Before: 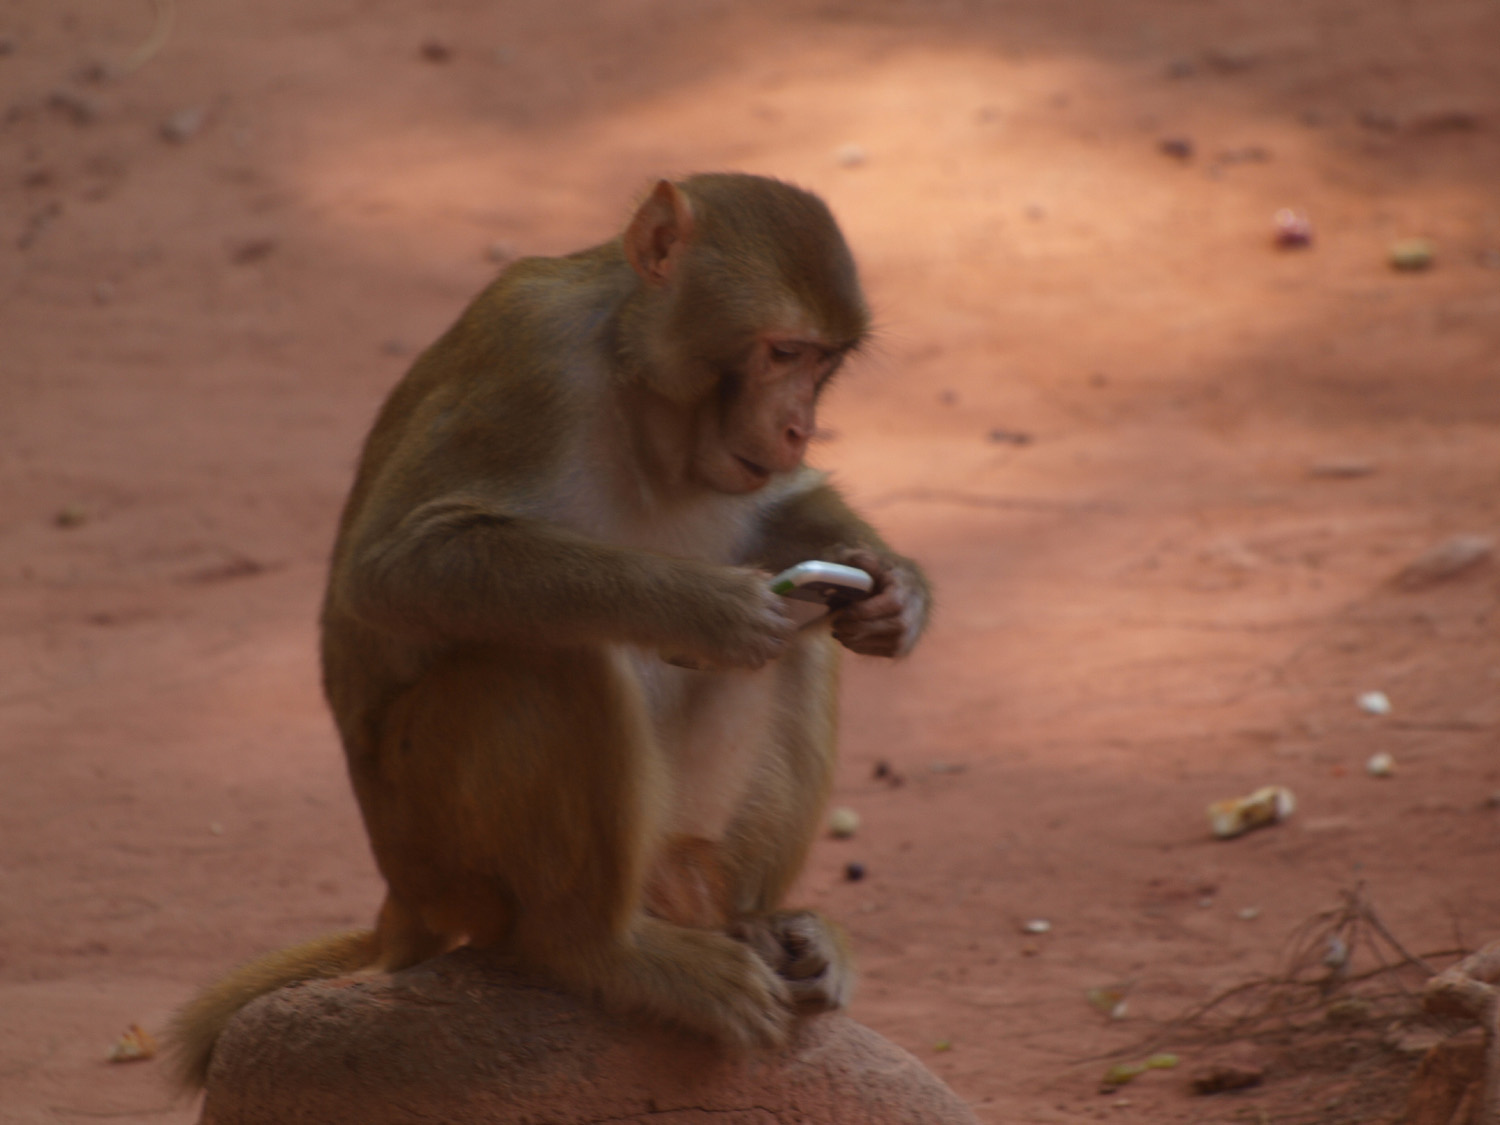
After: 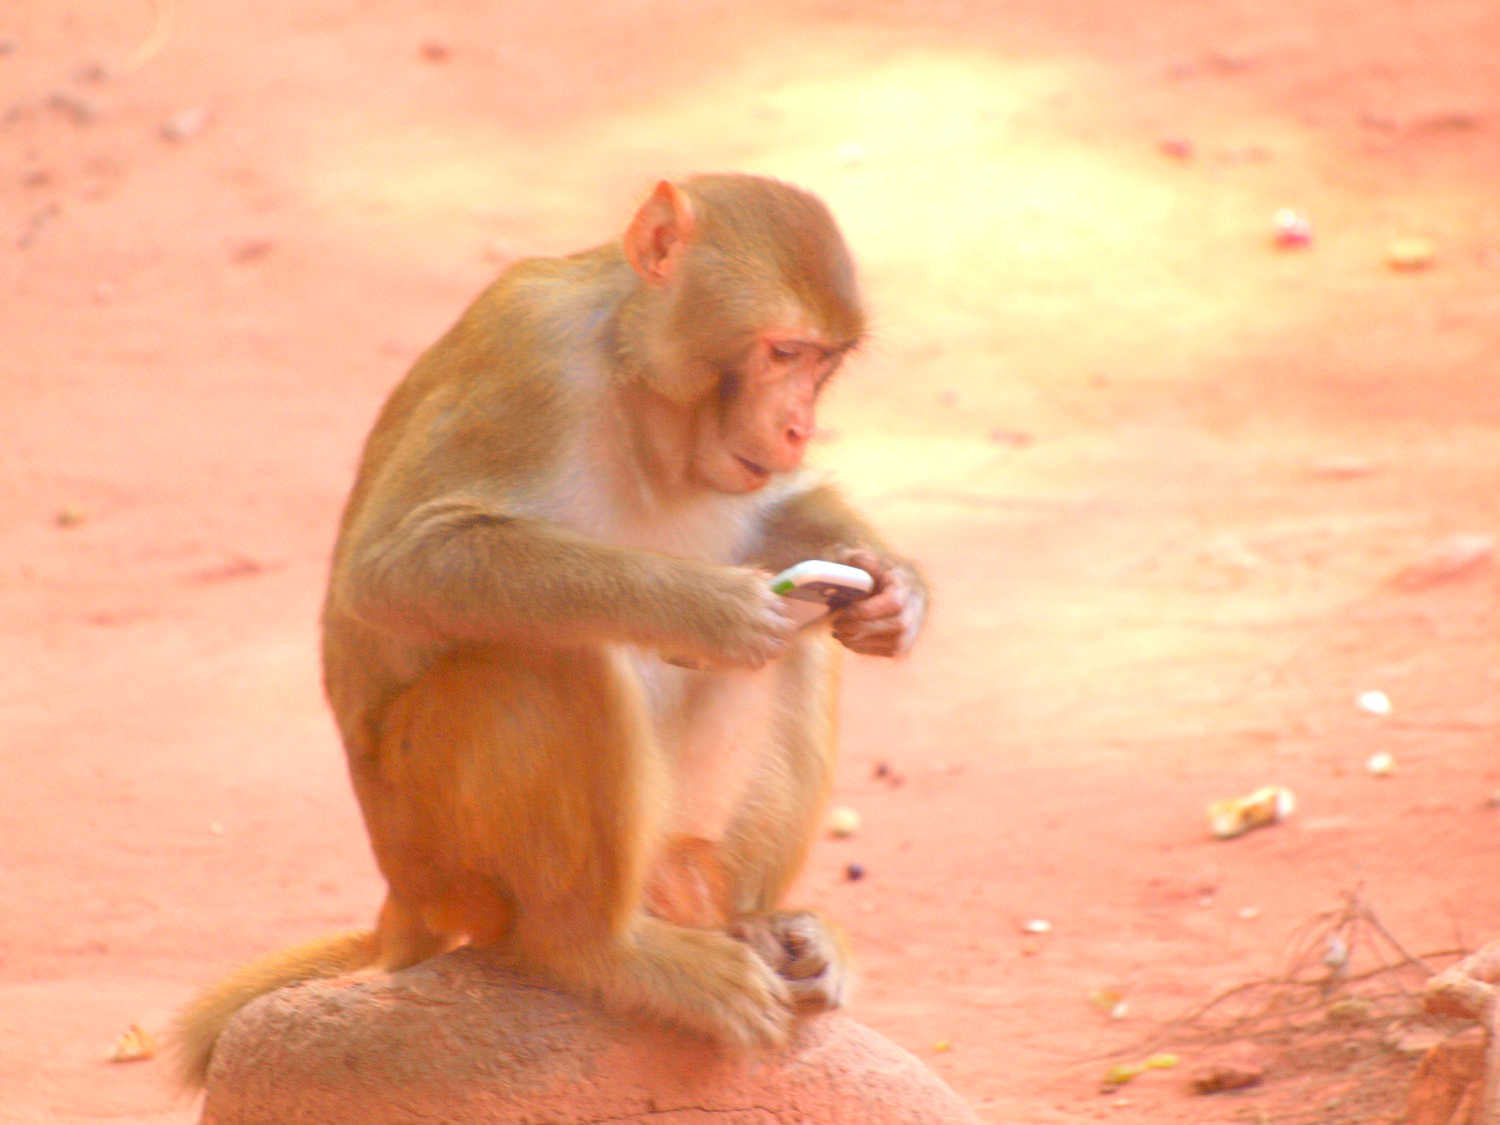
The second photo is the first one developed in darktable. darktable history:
levels: levels [0.008, 0.318, 0.836]
exposure: black level correction 0.001, exposure 1.128 EV, compensate highlight preservation false
